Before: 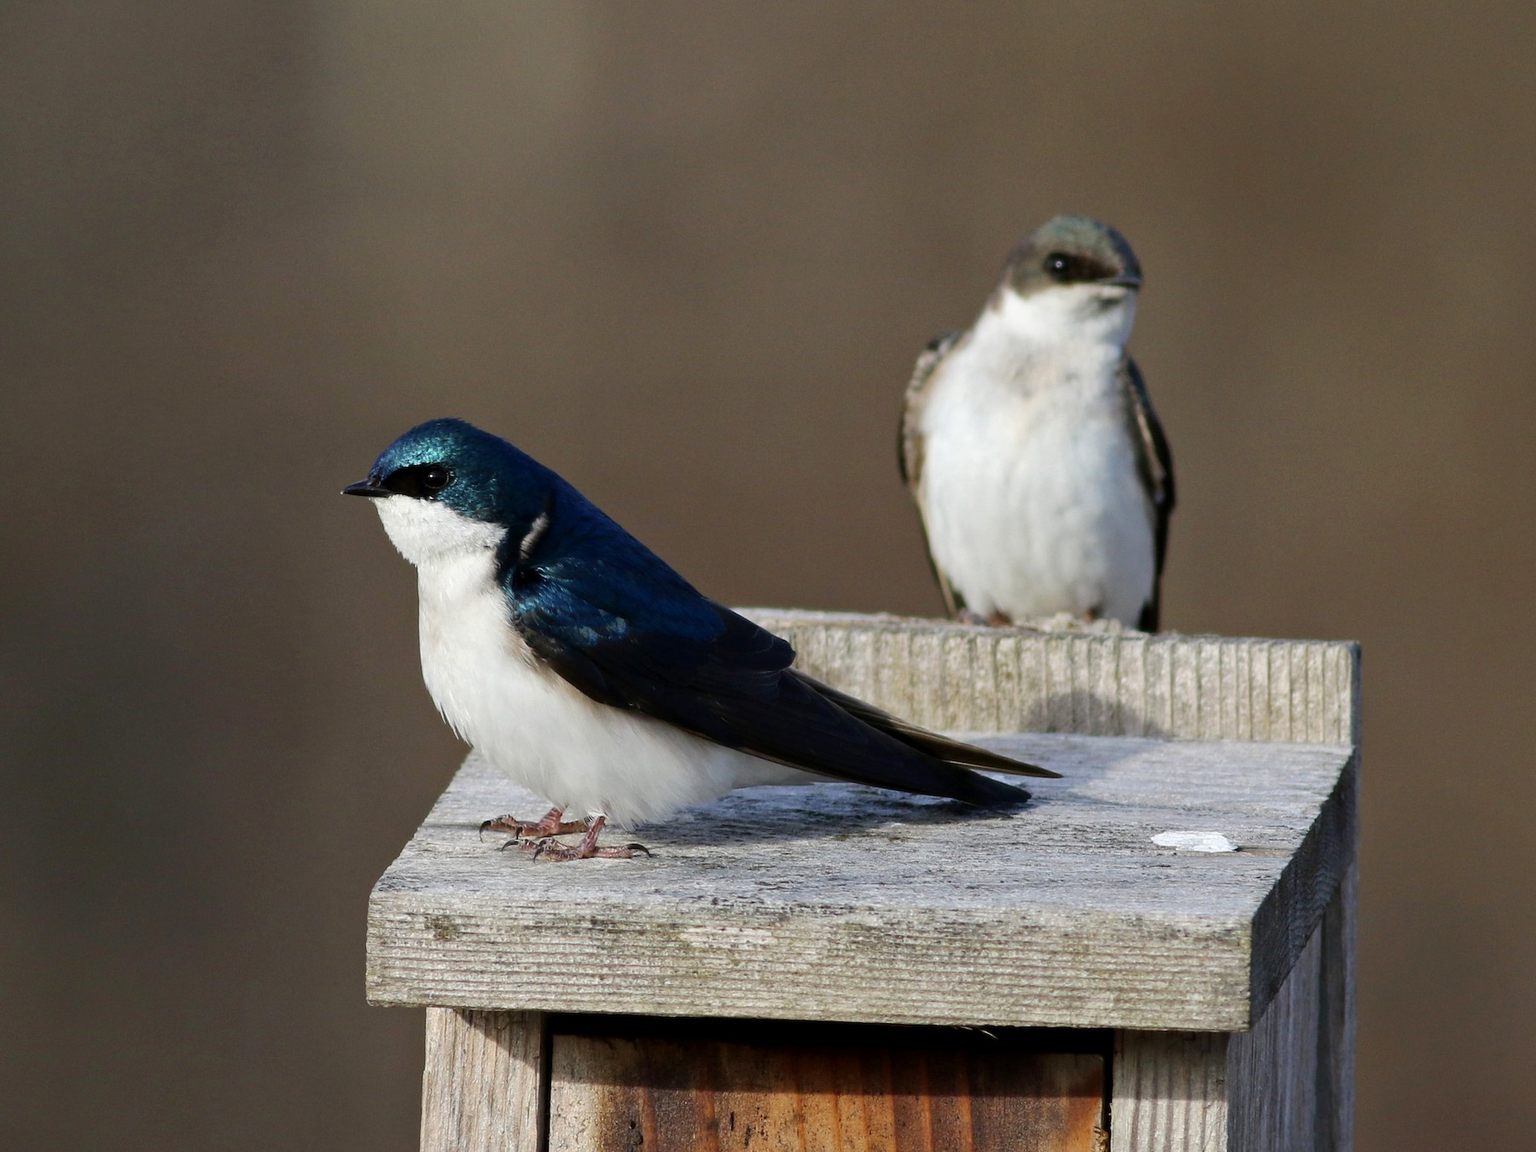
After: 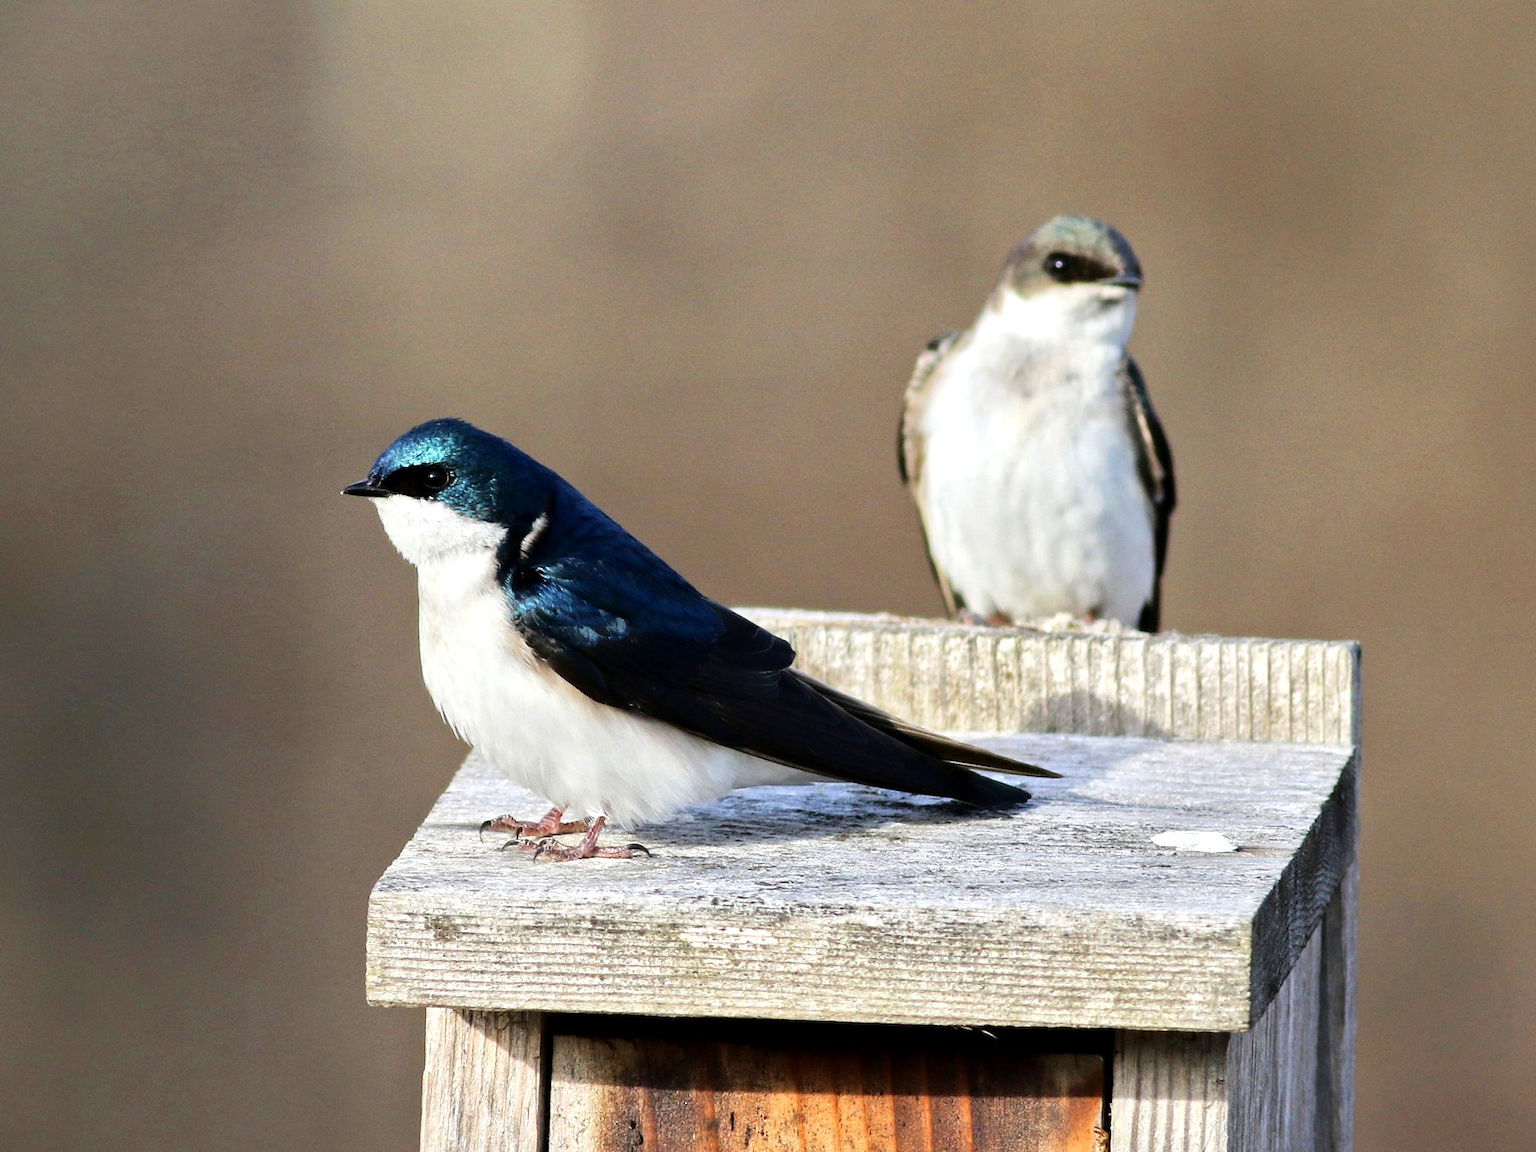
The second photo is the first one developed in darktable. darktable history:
local contrast: mode bilateral grid, contrast 20, coarseness 50, detail 119%, midtone range 0.2
tone equalizer: -7 EV 0.154 EV, -6 EV 0.629 EV, -5 EV 1.17 EV, -4 EV 1.35 EV, -3 EV 1.14 EV, -2 EV 0.6 EV, -1 EV 0.152 EV, smoothing diameter 2.09%, edges refinement/feathering 18.84, mask exposure compensation -1.57 EV, filter diffusion 5
